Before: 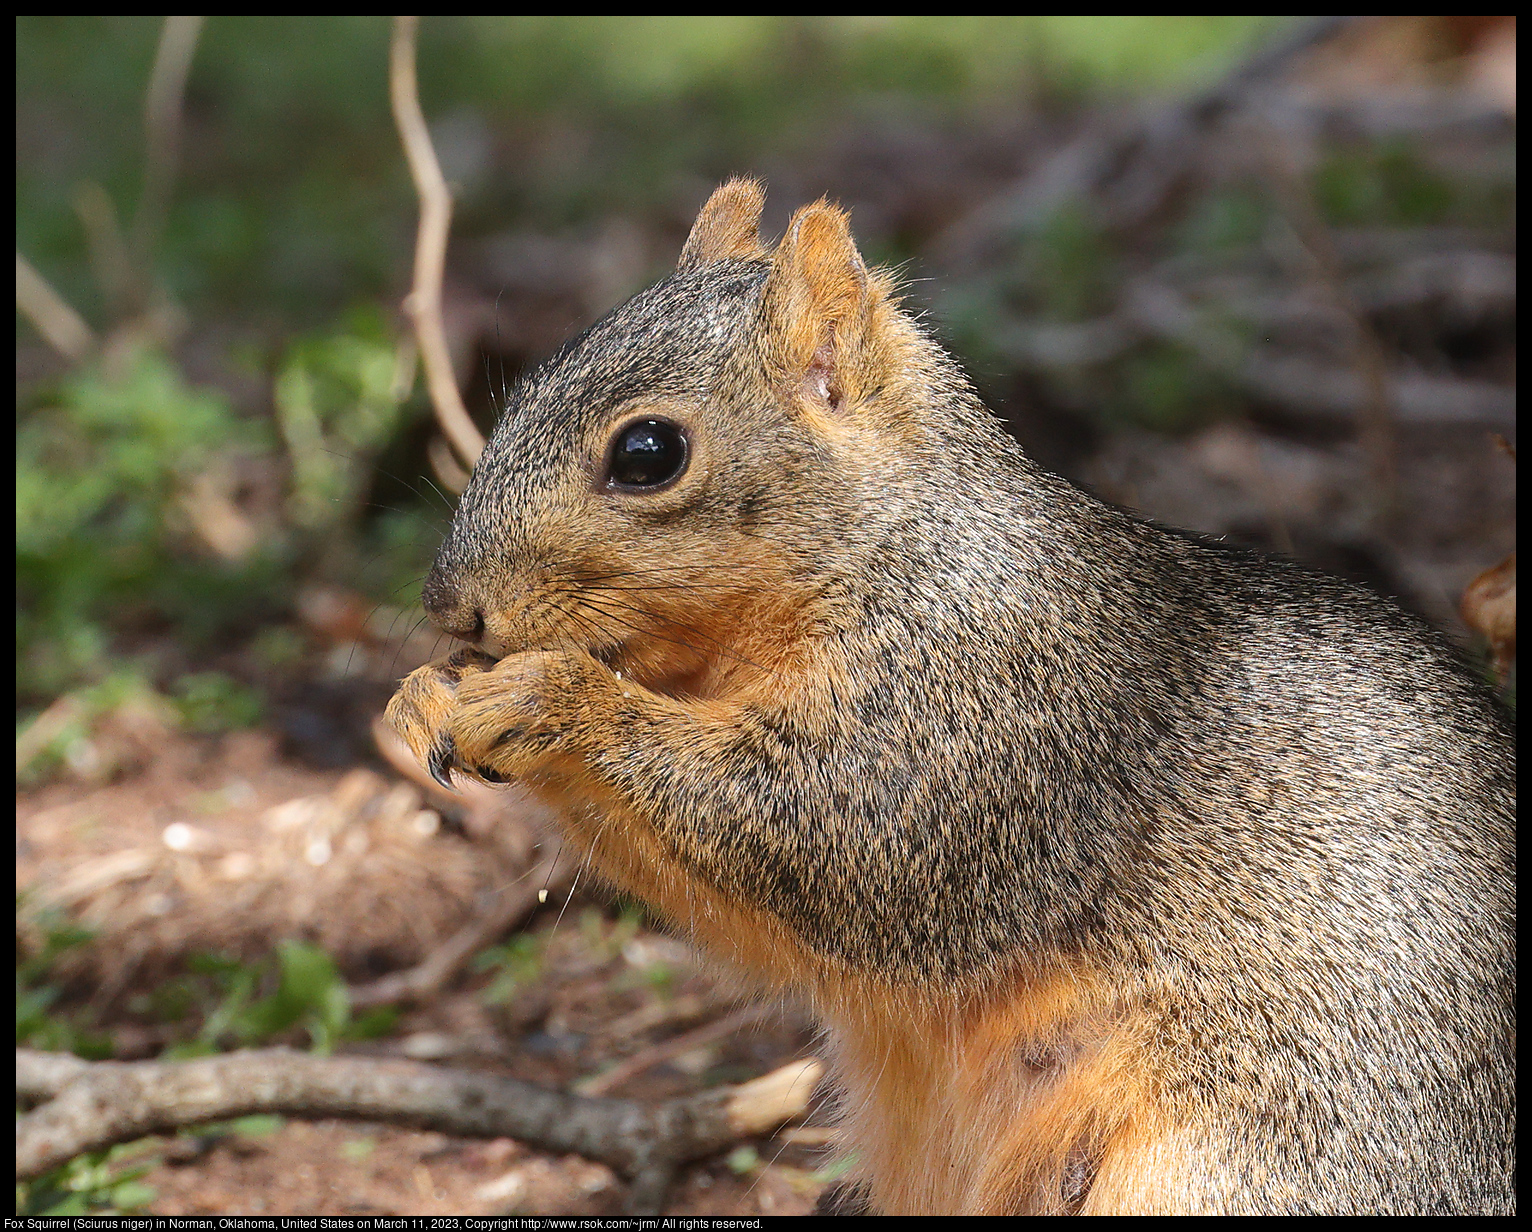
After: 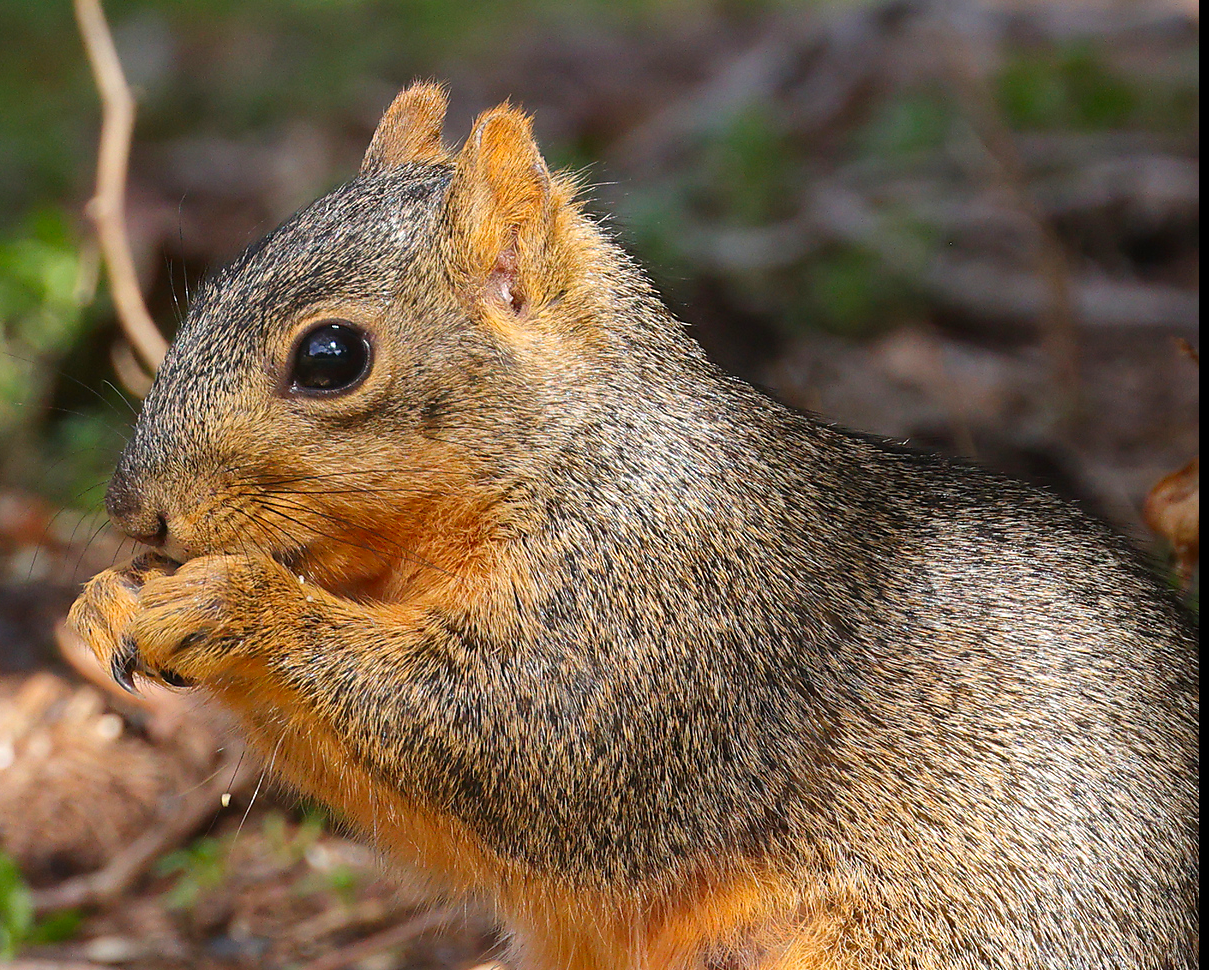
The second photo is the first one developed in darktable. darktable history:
crop and rotate: left 20.728%, top 7.831%, right 0.337%, bottom 13.425%
color correction: highlights b* 0.054, saturation 1.33
